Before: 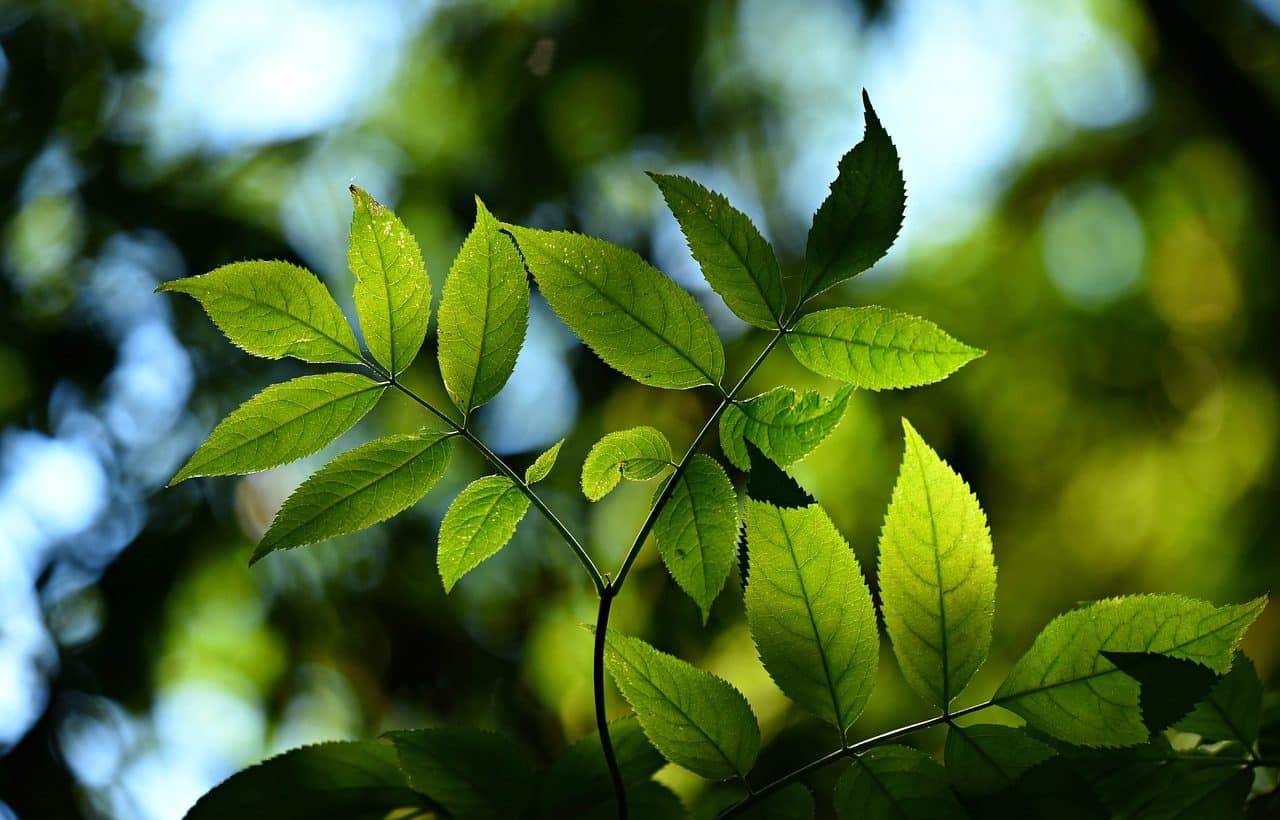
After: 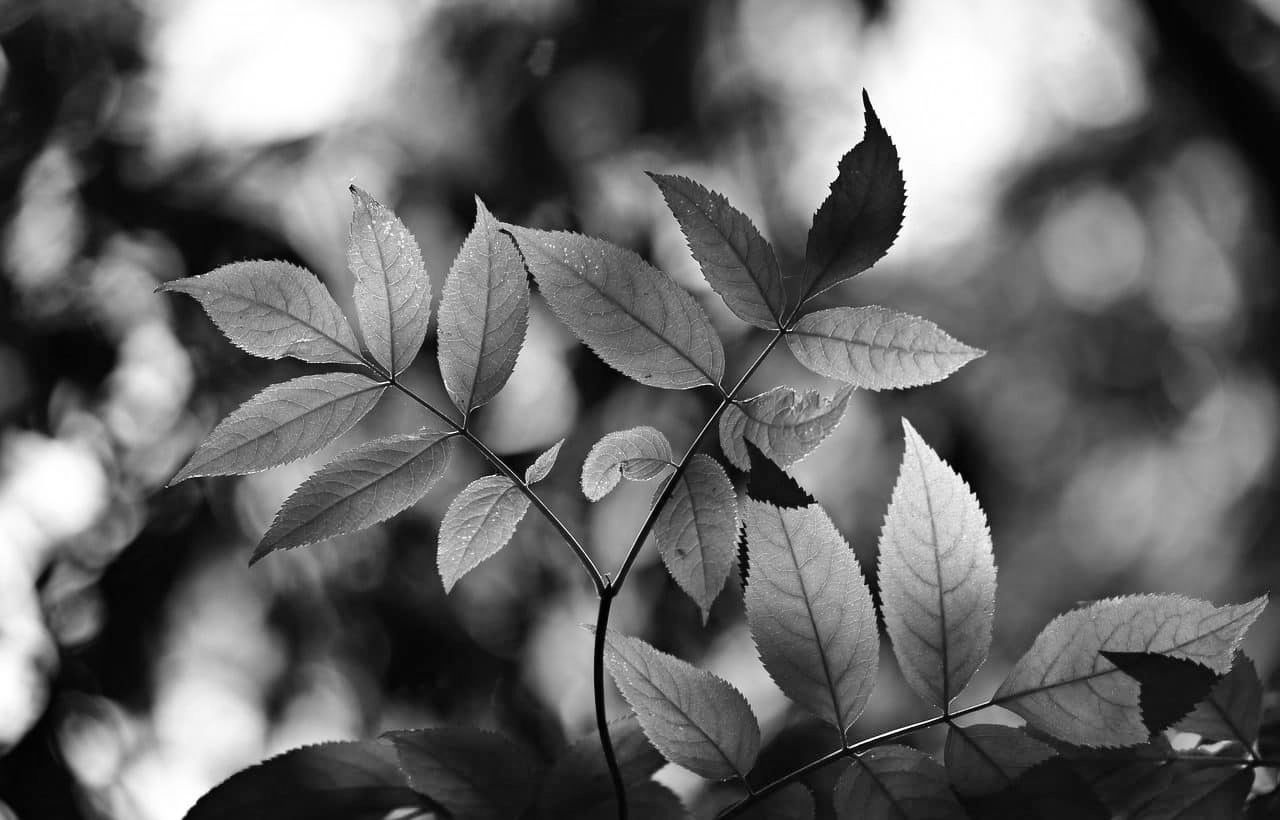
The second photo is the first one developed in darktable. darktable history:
levels: levels [0, 0.492, 0.984]
monochrome: on, module defaults
shadows and highlights: highlights 70.7, soften with gaussian
